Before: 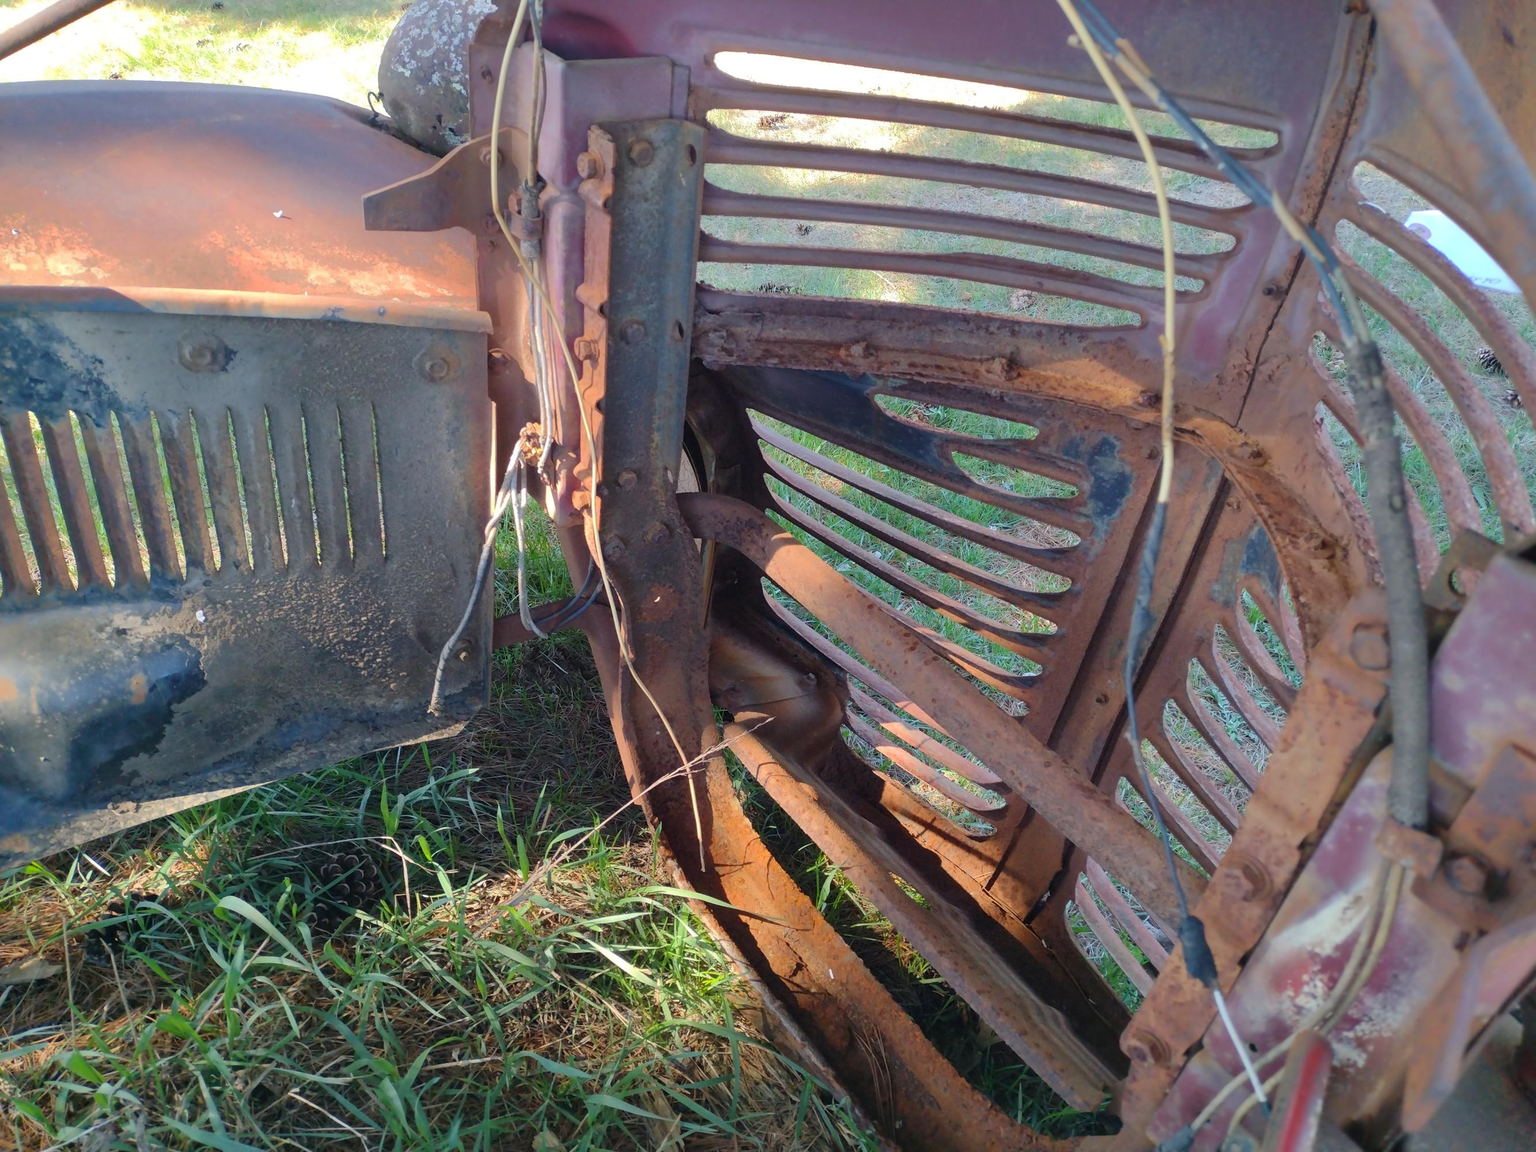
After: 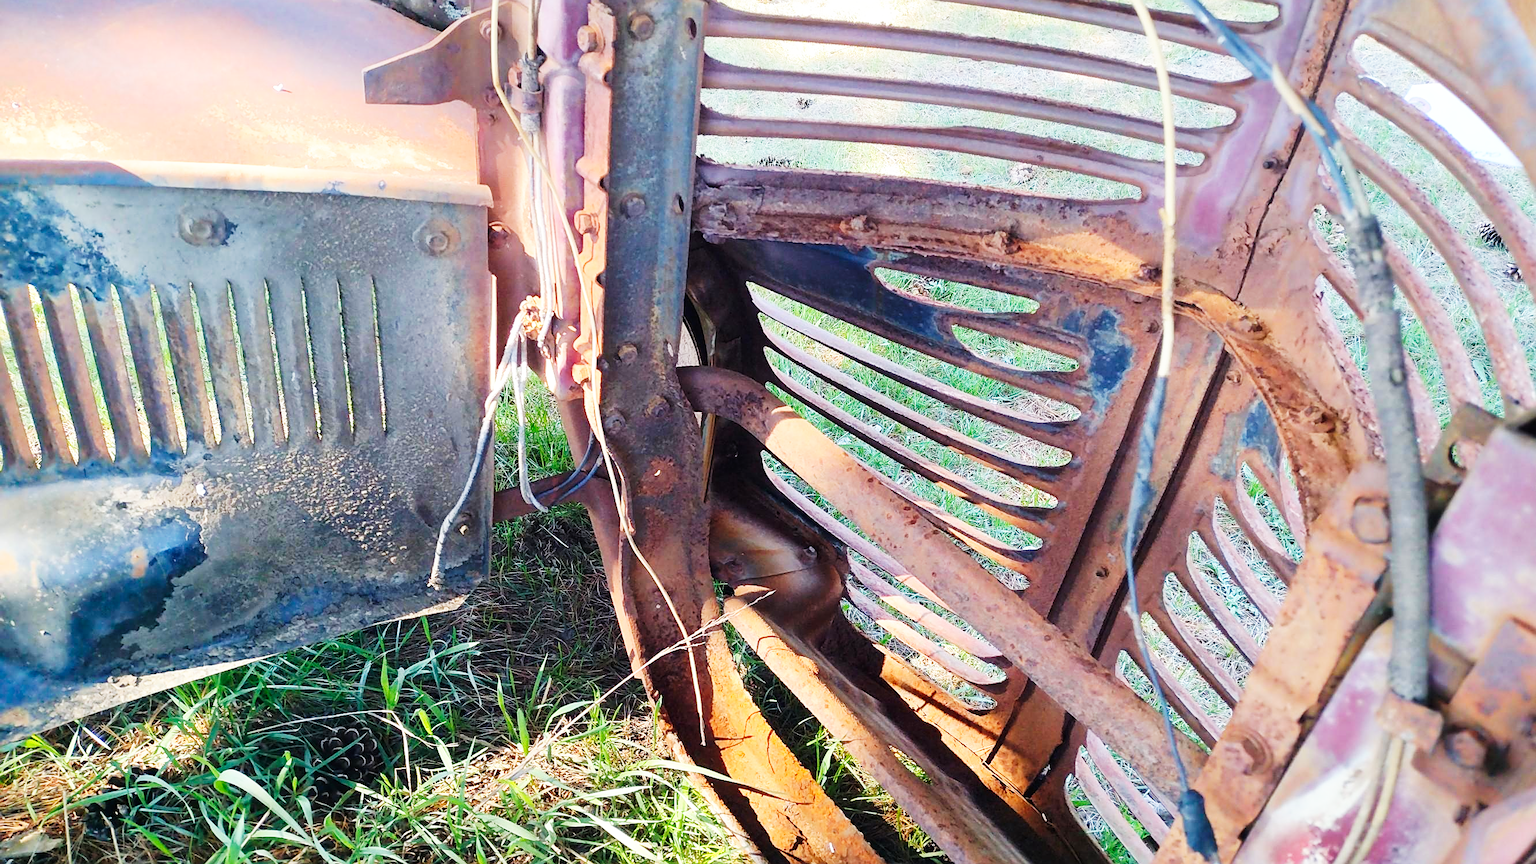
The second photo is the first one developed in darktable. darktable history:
sharpen: on, module defaults
base curve: curves: ch0 [(0, 0) (0.007, 0.004) (0.027, 0.03) (0.046, 0.07) (0.207, 0.54) (0.442, 0.872) (0.673, 0.972) (1, 1)], preserve colors none
crop: top 11.049%, bottom 13.947%
